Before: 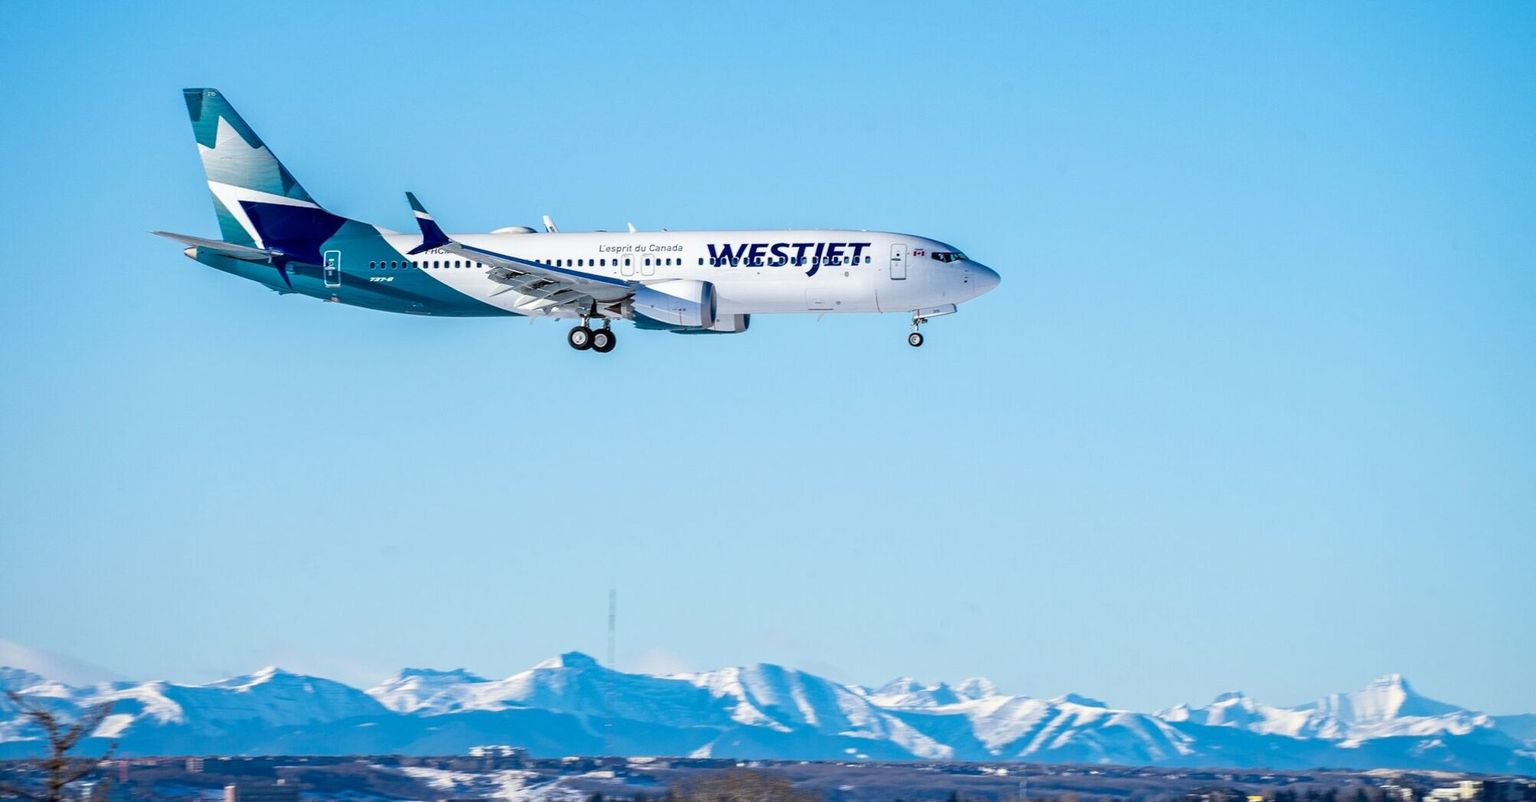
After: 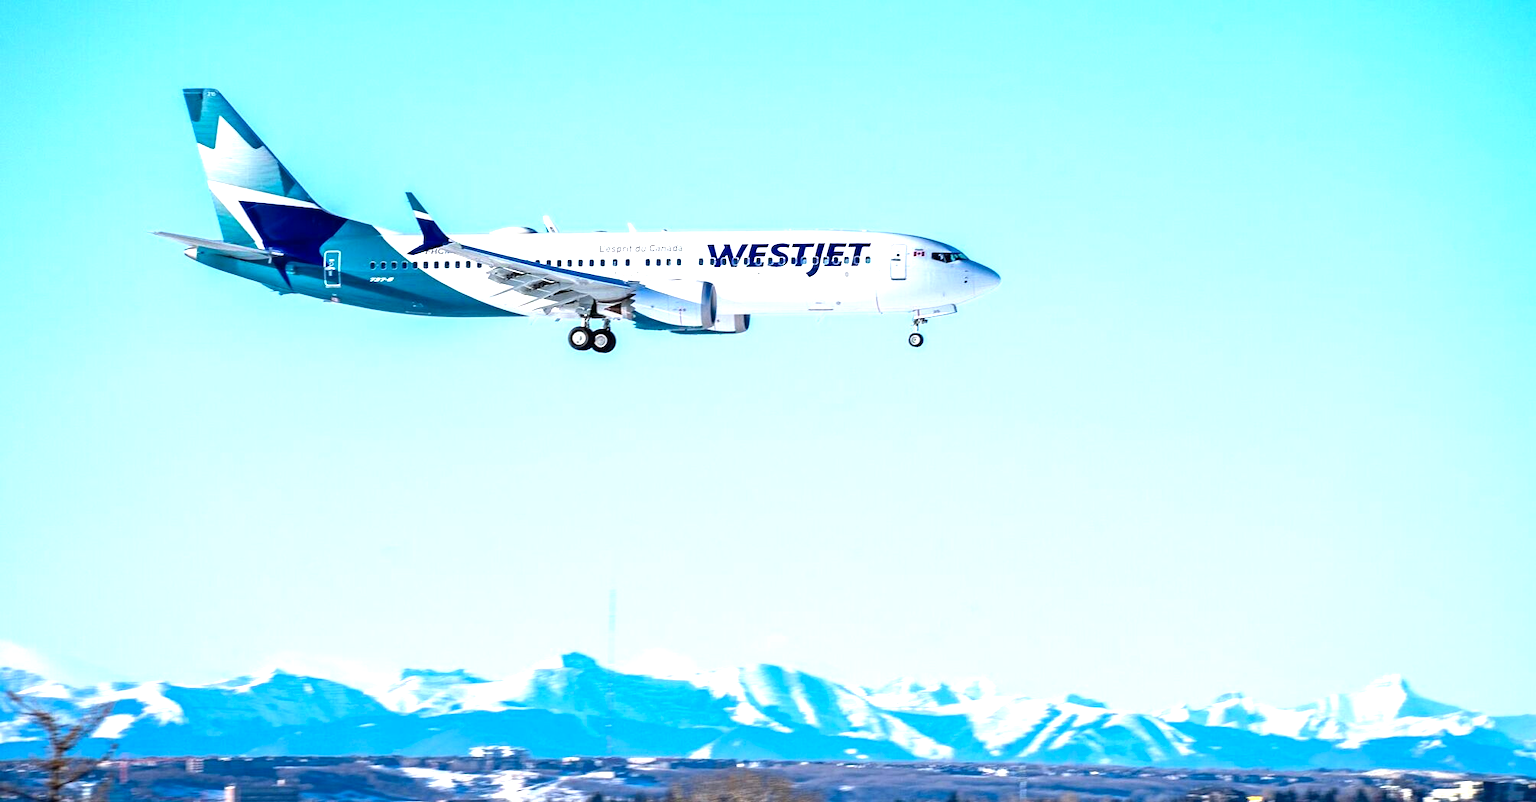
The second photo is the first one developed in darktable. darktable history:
tone equalizer: edges refinement/feathering 500, mask exposure compensation -1.57 EV, preserve details no
levels: levels [0, 0.374, 0.749]
